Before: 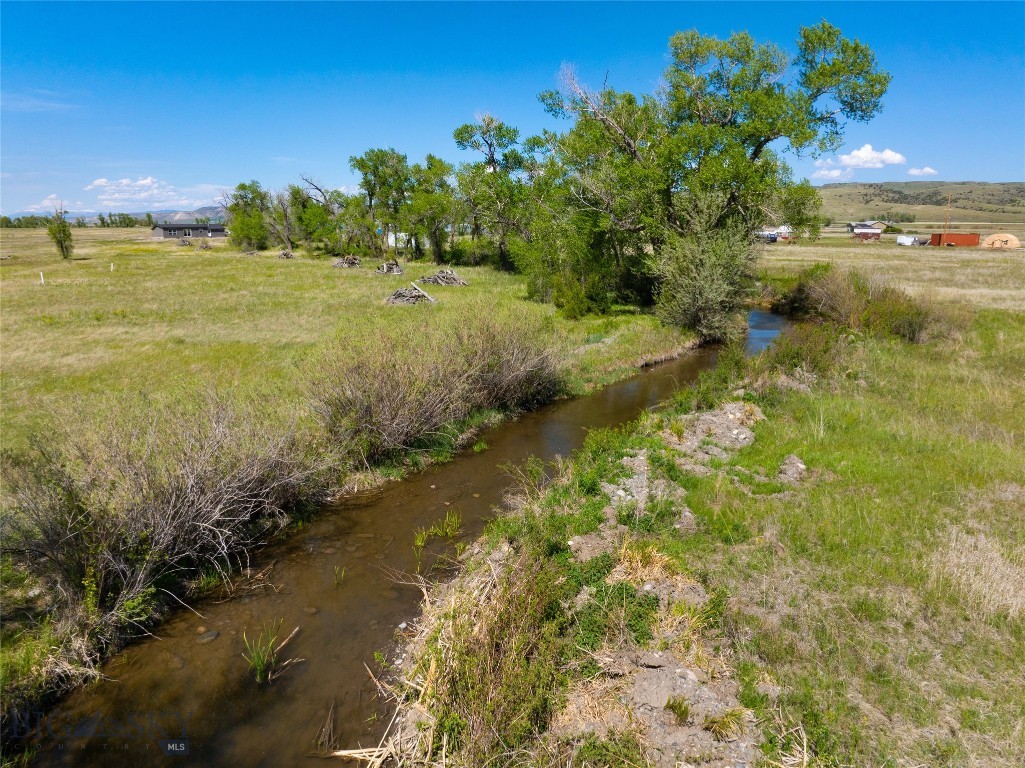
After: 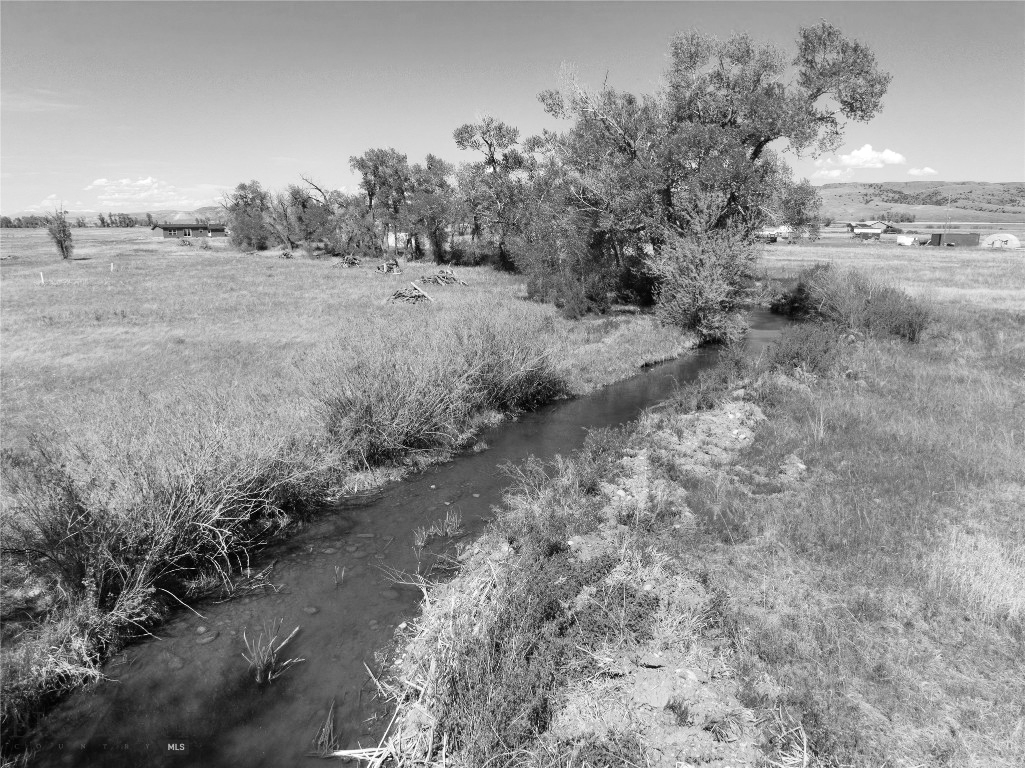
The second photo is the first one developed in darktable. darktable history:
color balance: mode lift, gamma, gain (sRGB), lift [0.997, 0.979, 1.021, 1.011], gamma [1, 1.084, 0.916, 0.998], gain [1, 0.87, 1.13, 1.101], contrast 4.55%, contrast fulcrum 38.24%, output saturation 104.09%
monochrome: a 0, b 0, size 0.5, highlights 0.57
tone curve: curves: ch0 [(0, 0) (0.003, 0.003) (0.011, 0.014) (0.025, 0.031) (0.044, 0.055) (0.069, 0.086) (0.1, 0.124) (0.136, 0.168) (0.177, 0.22) (0.224, 0.278) (0.277, 0.344) (0.335, 0.426) (0.399, 0.515) (0.468, 0.597) (0.543, 0.672) (0.623, 0.746) (0.709, 0.815) (0.801, 0.881) (0.898, 0.939) (1, 1)], preserve colors none
